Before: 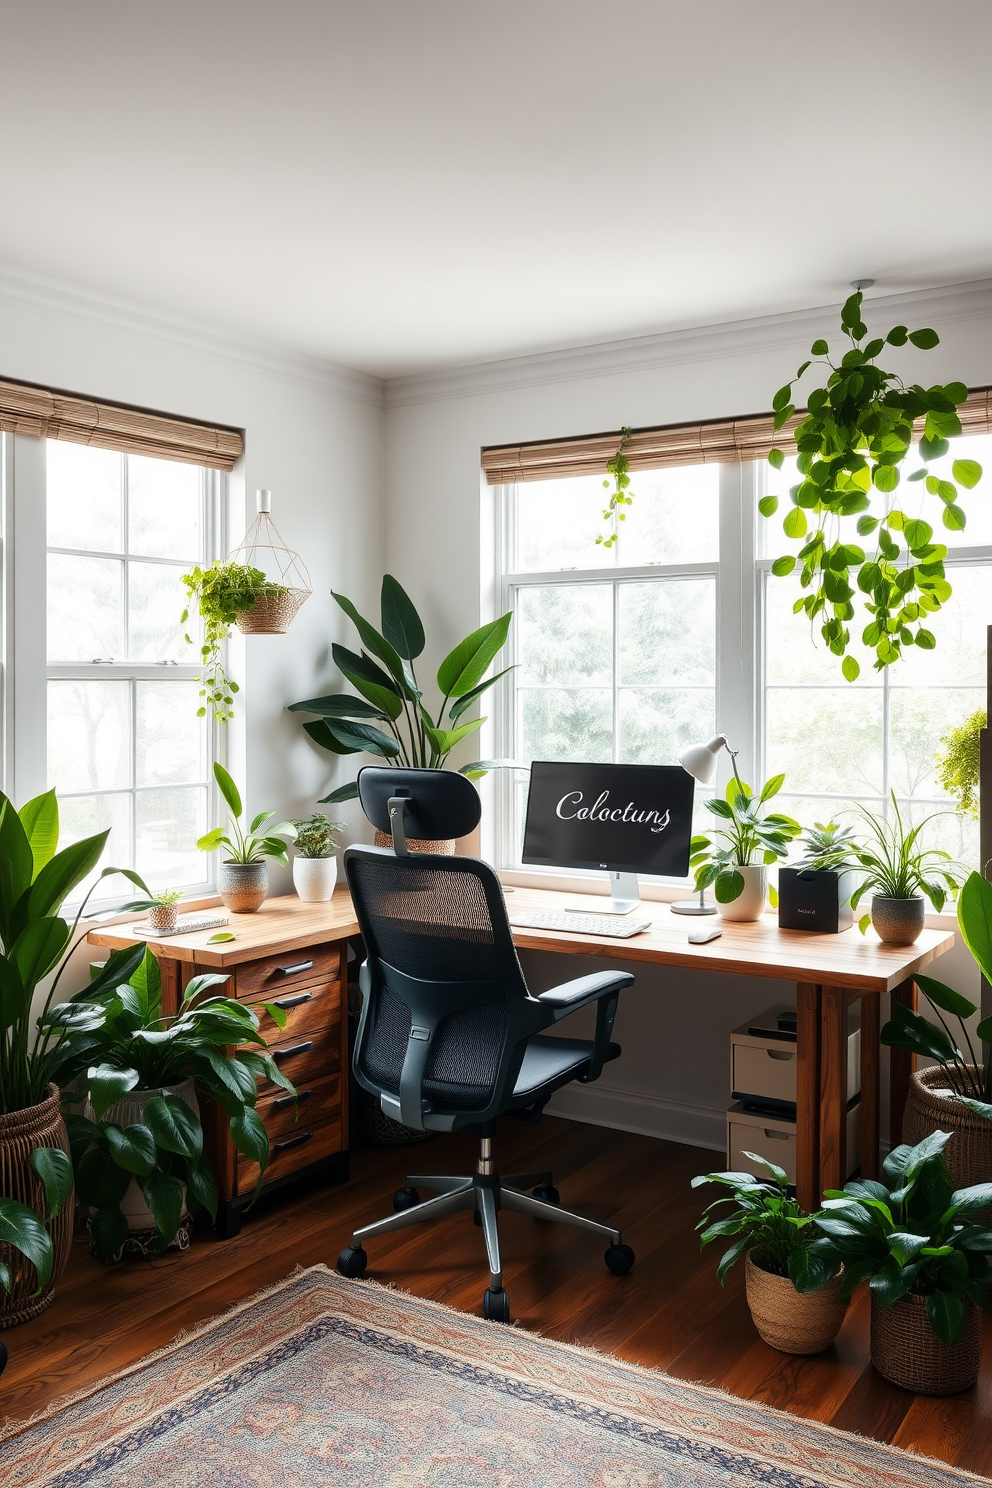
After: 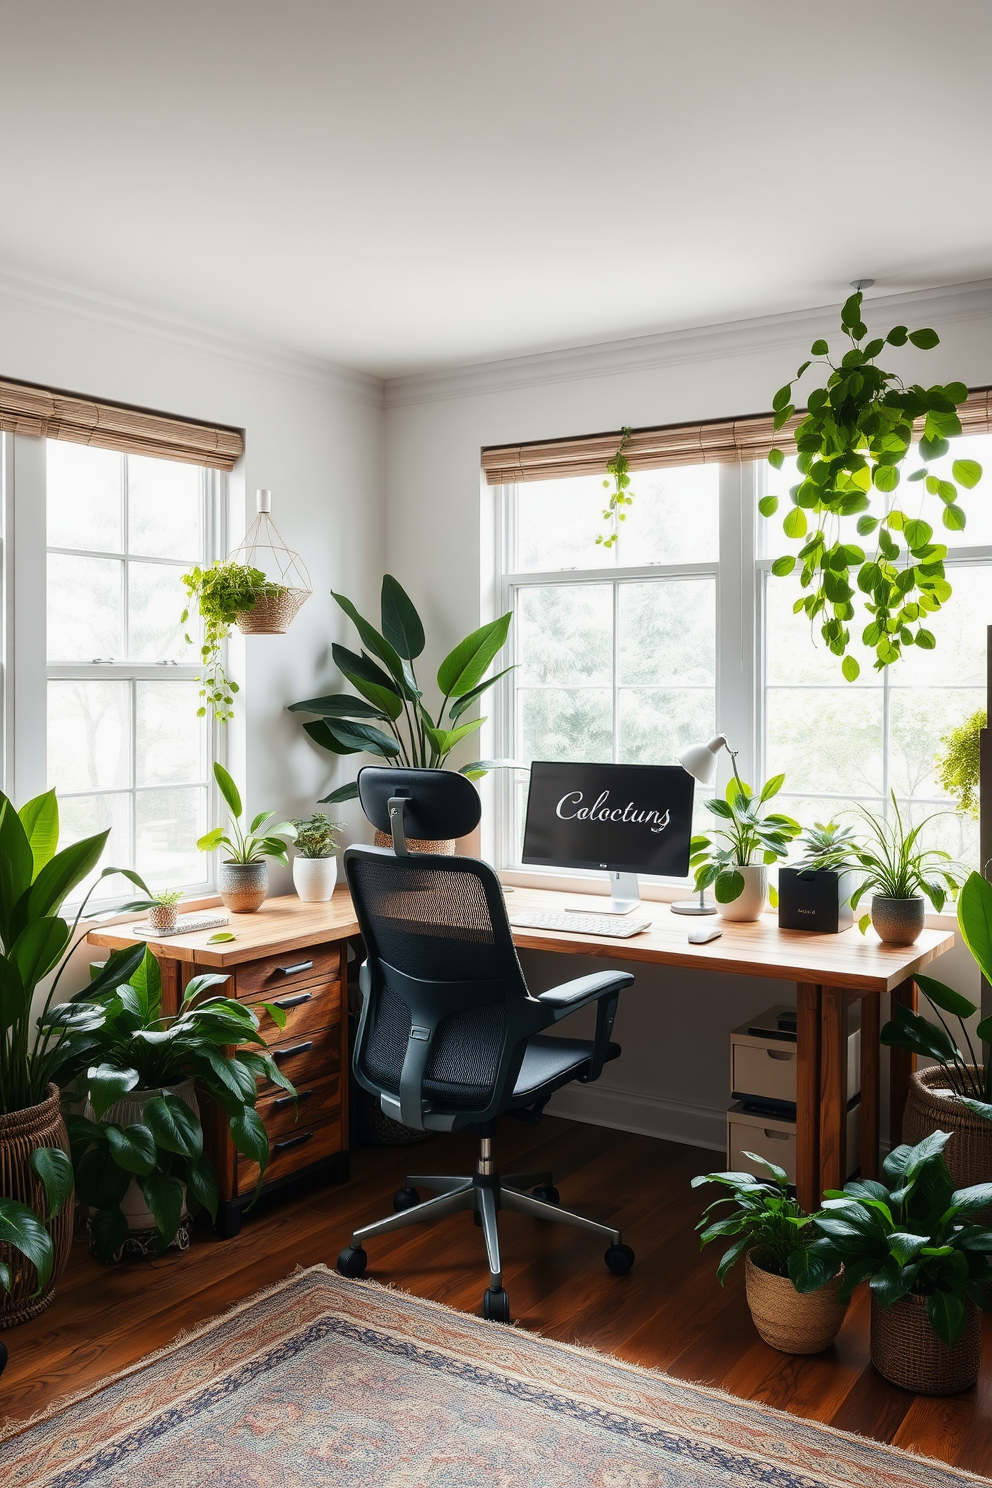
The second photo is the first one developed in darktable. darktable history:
exposure: exposure -0.045 EV, compensate exposure bias true, compensate highlight preservation false
local contrast: mode bilateral grid, contrast 99, coarseness 99, detail 91%, midtone range 0.2
